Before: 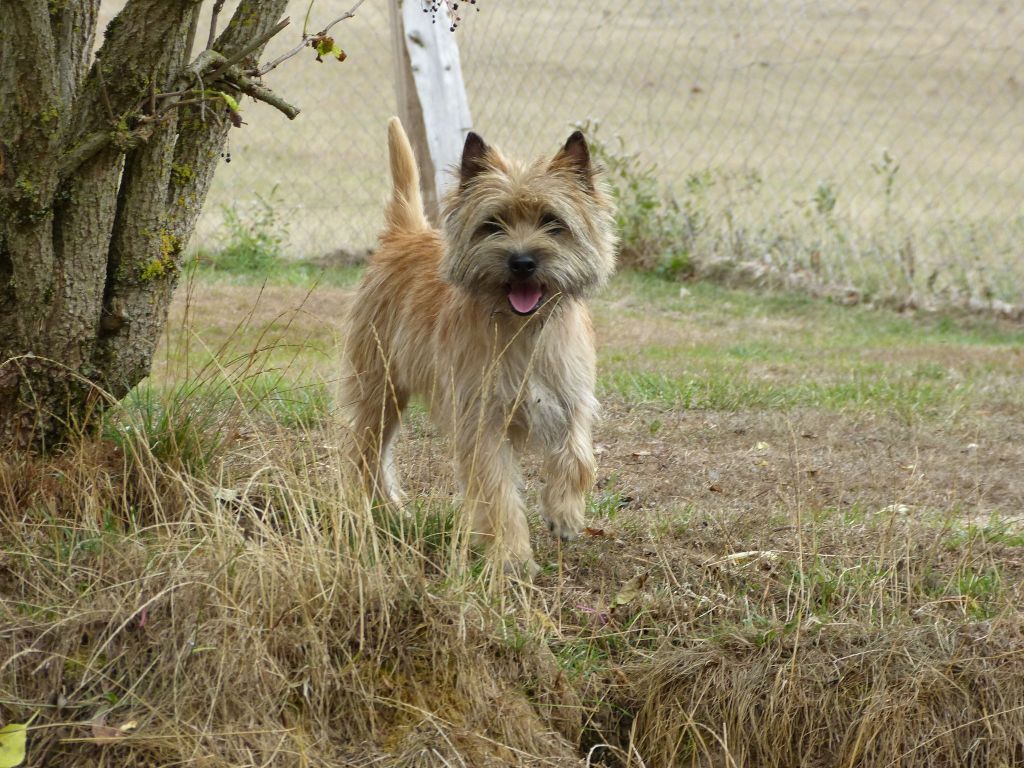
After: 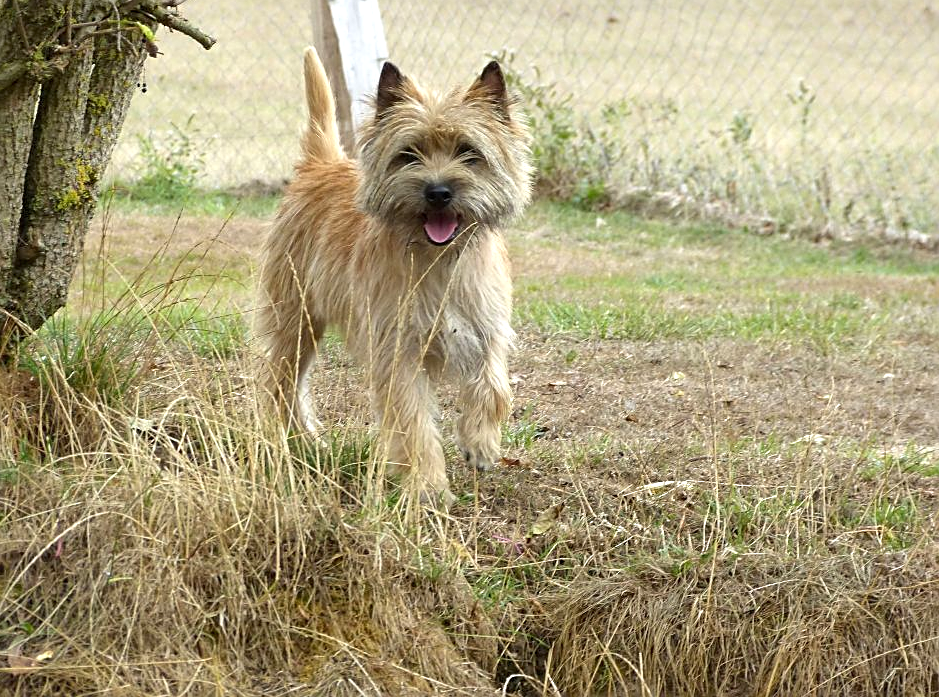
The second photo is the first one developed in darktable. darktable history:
crop and rotate: left 8.262%, top 9.226%
exposure: black level correction 0.001, exposure 0.5 EV, compensate exposure bias true, compensate highlight preservation false
sharpen: on, module defaults
